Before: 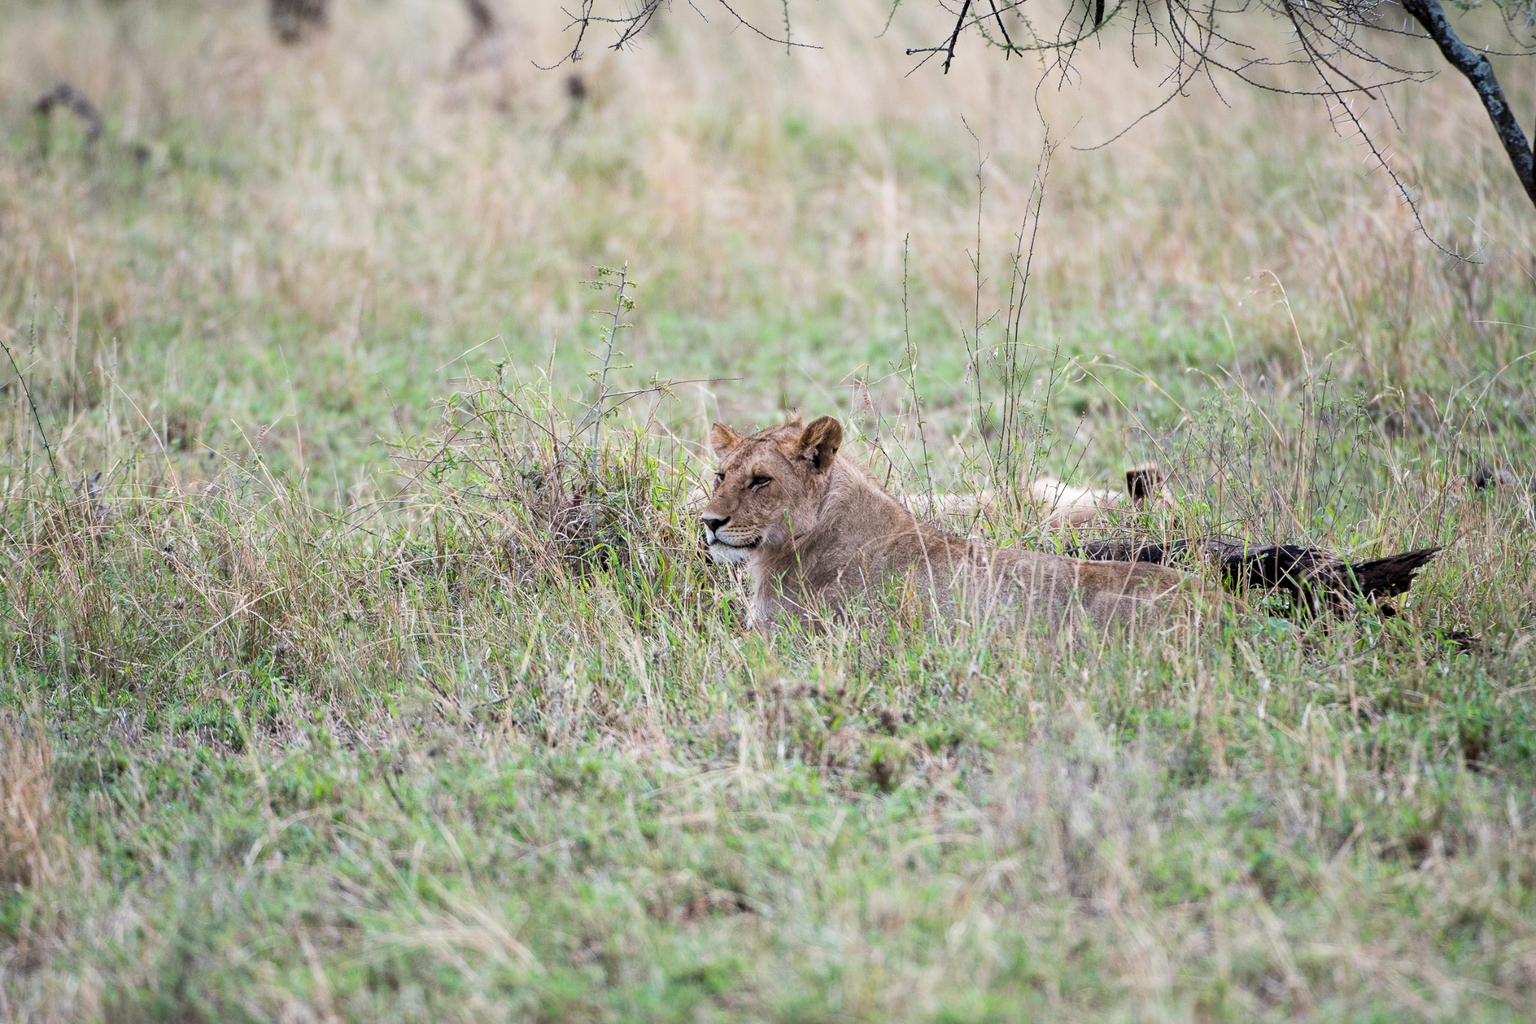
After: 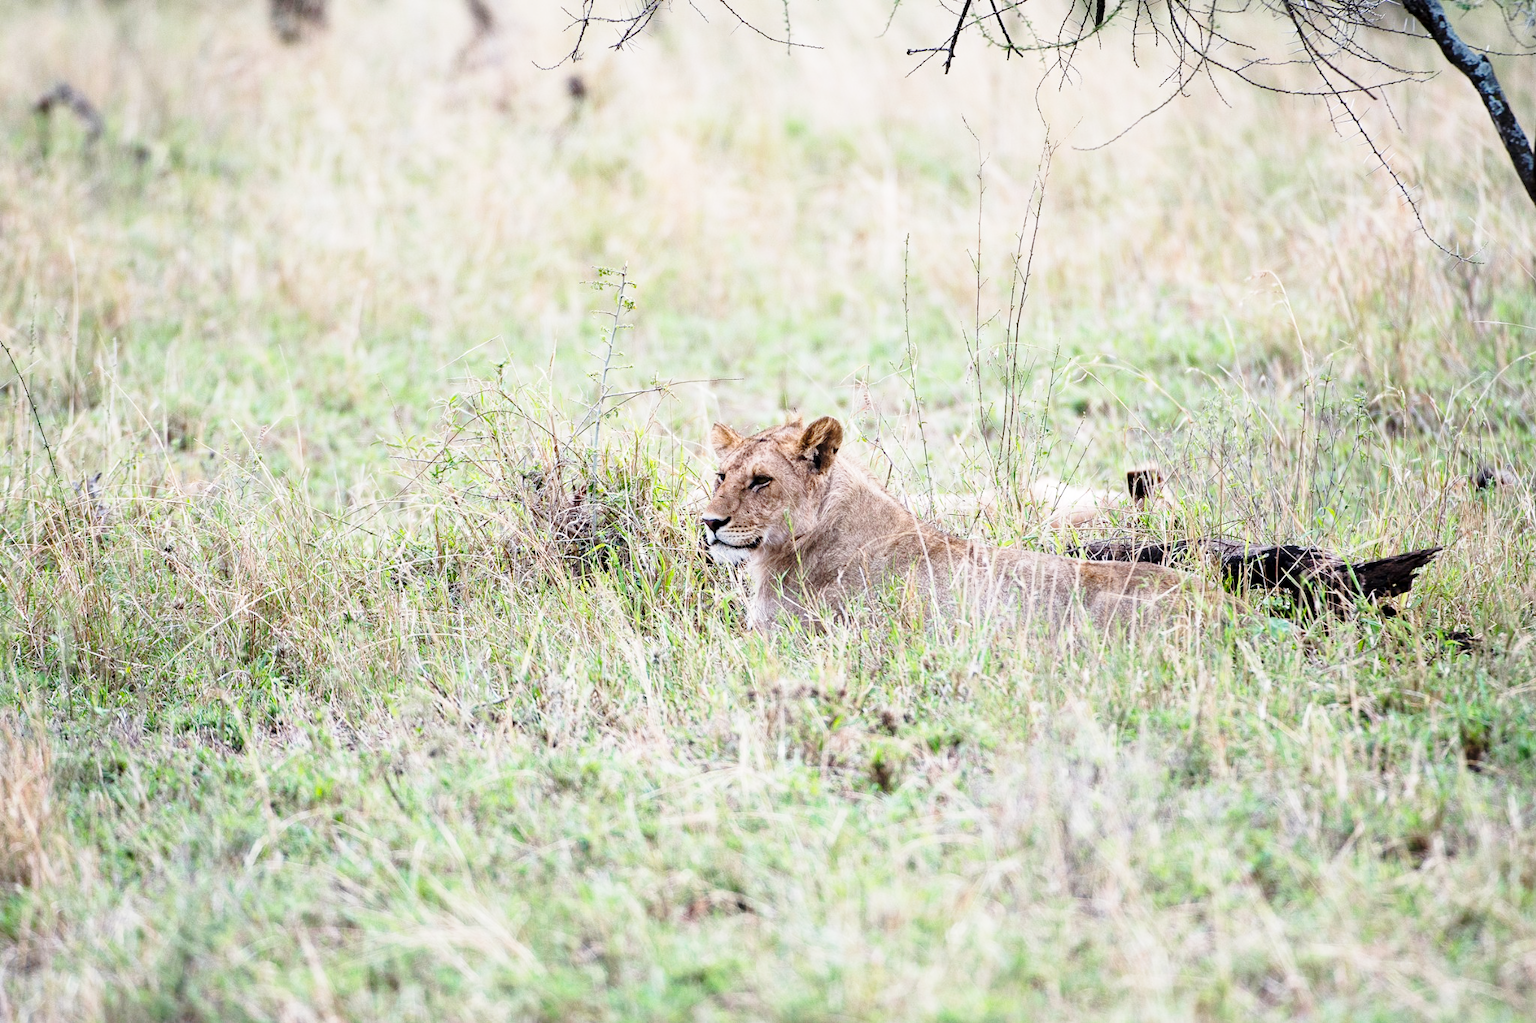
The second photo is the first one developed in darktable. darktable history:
base curve: curves: ch0 [(0, 0) (0.028, 0.03) (0.121, 0.232) (0.46, 0.748) (0.859, 0.968) (1, 1)], preserve colors none
tone equalizer: on, module defaults
